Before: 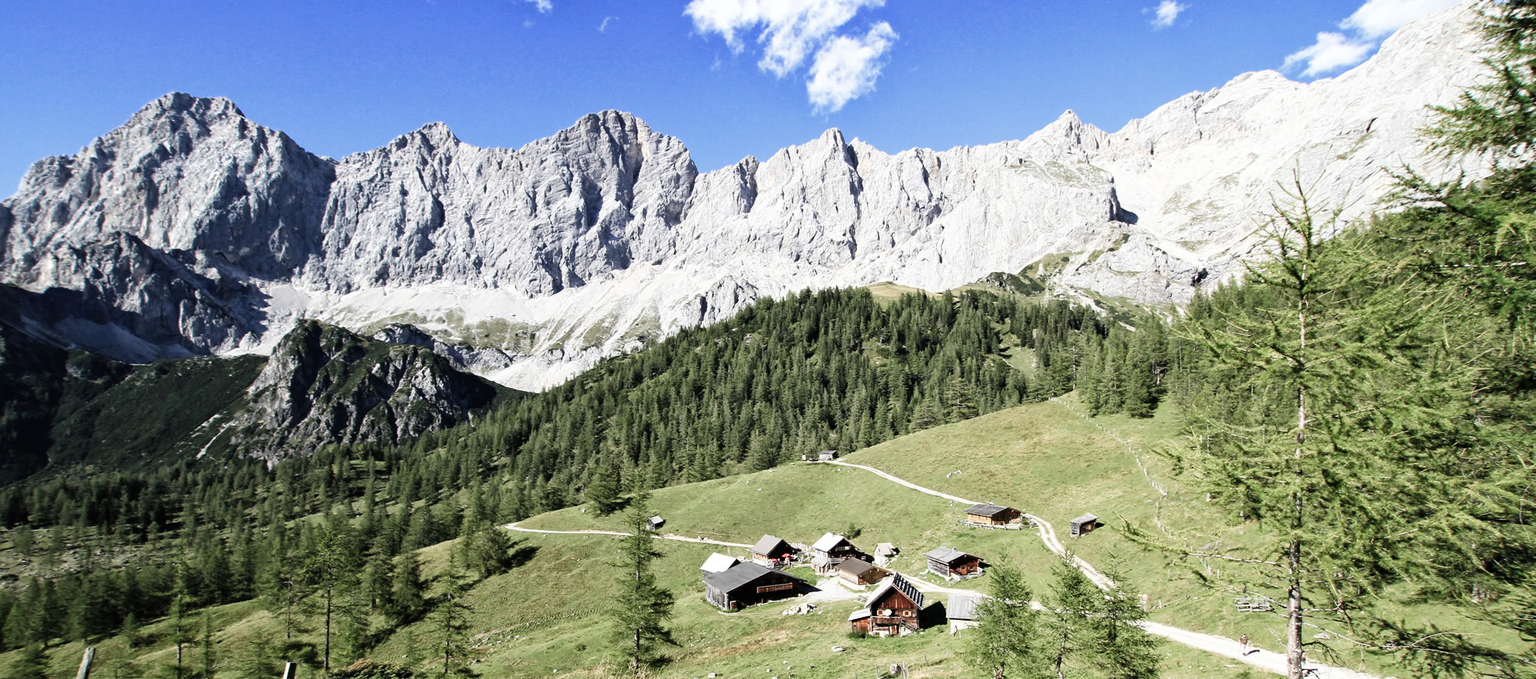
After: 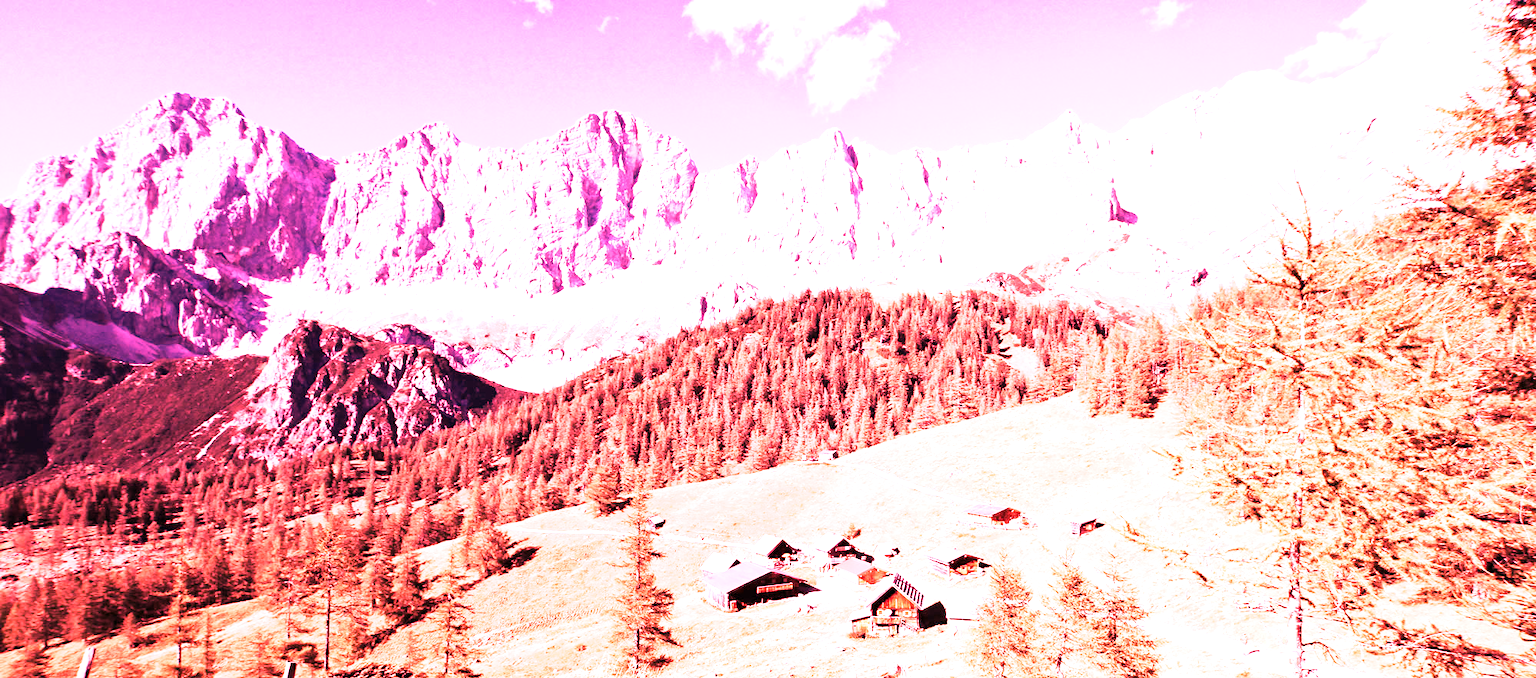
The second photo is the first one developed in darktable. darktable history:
haze removal: compatibility mode true, adaptive false
base curve: curves: ch0 [(0, 0) (0.579, 0.807) (1, 1)], preserve colors none
white balance: red 4.26, blue 1.802
